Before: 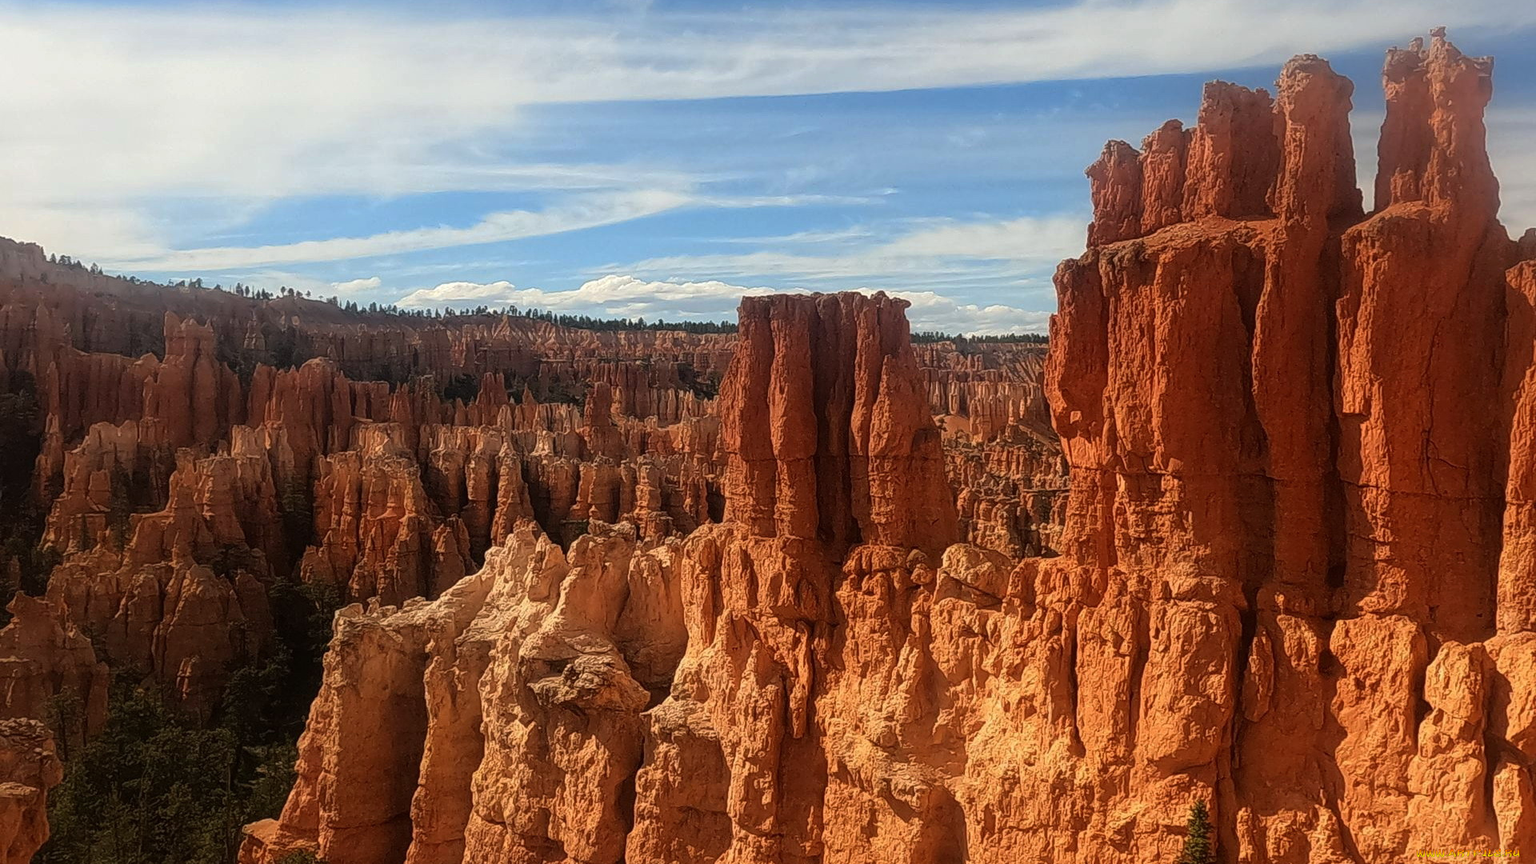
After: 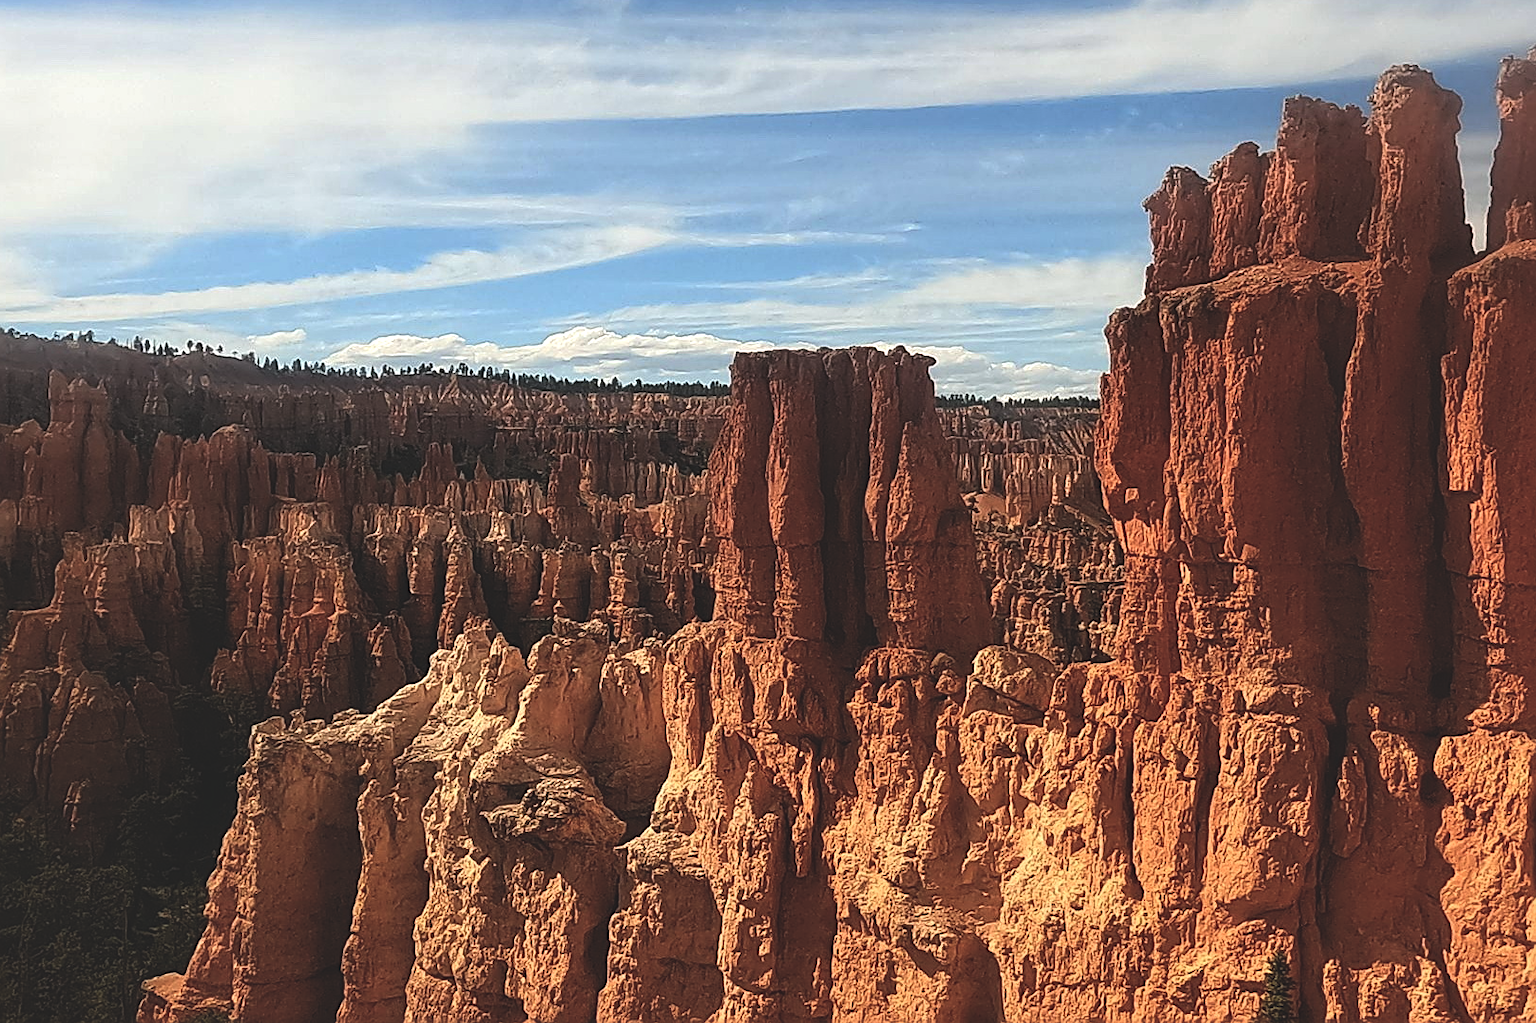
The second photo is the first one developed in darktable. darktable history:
exposure: black level correction -0.038, exposure -0.497 EV, compensate highlight preservation false
sharpen: amount 0.496
crop: left 8.045%, right 7.422%
tone equalizer: -8 EV -0.748 EV, -7 EV -0.72 EV, -6 EV -0.567 EV, -5 EV -0.368 EV, -3 EV 0.399 EV, -2 EV 0.6 EV, -1 EV 0.688 EV, +0 EV 0.771 EV, edges refinement/feathering 500, mask exposure compensation -1.57 EV, preserve details no
contrast equalizer: y [[0.6 ×6], [0.55 ×6], [0 ×6], [0 ×6], [0 ×6]], mix 0.283
